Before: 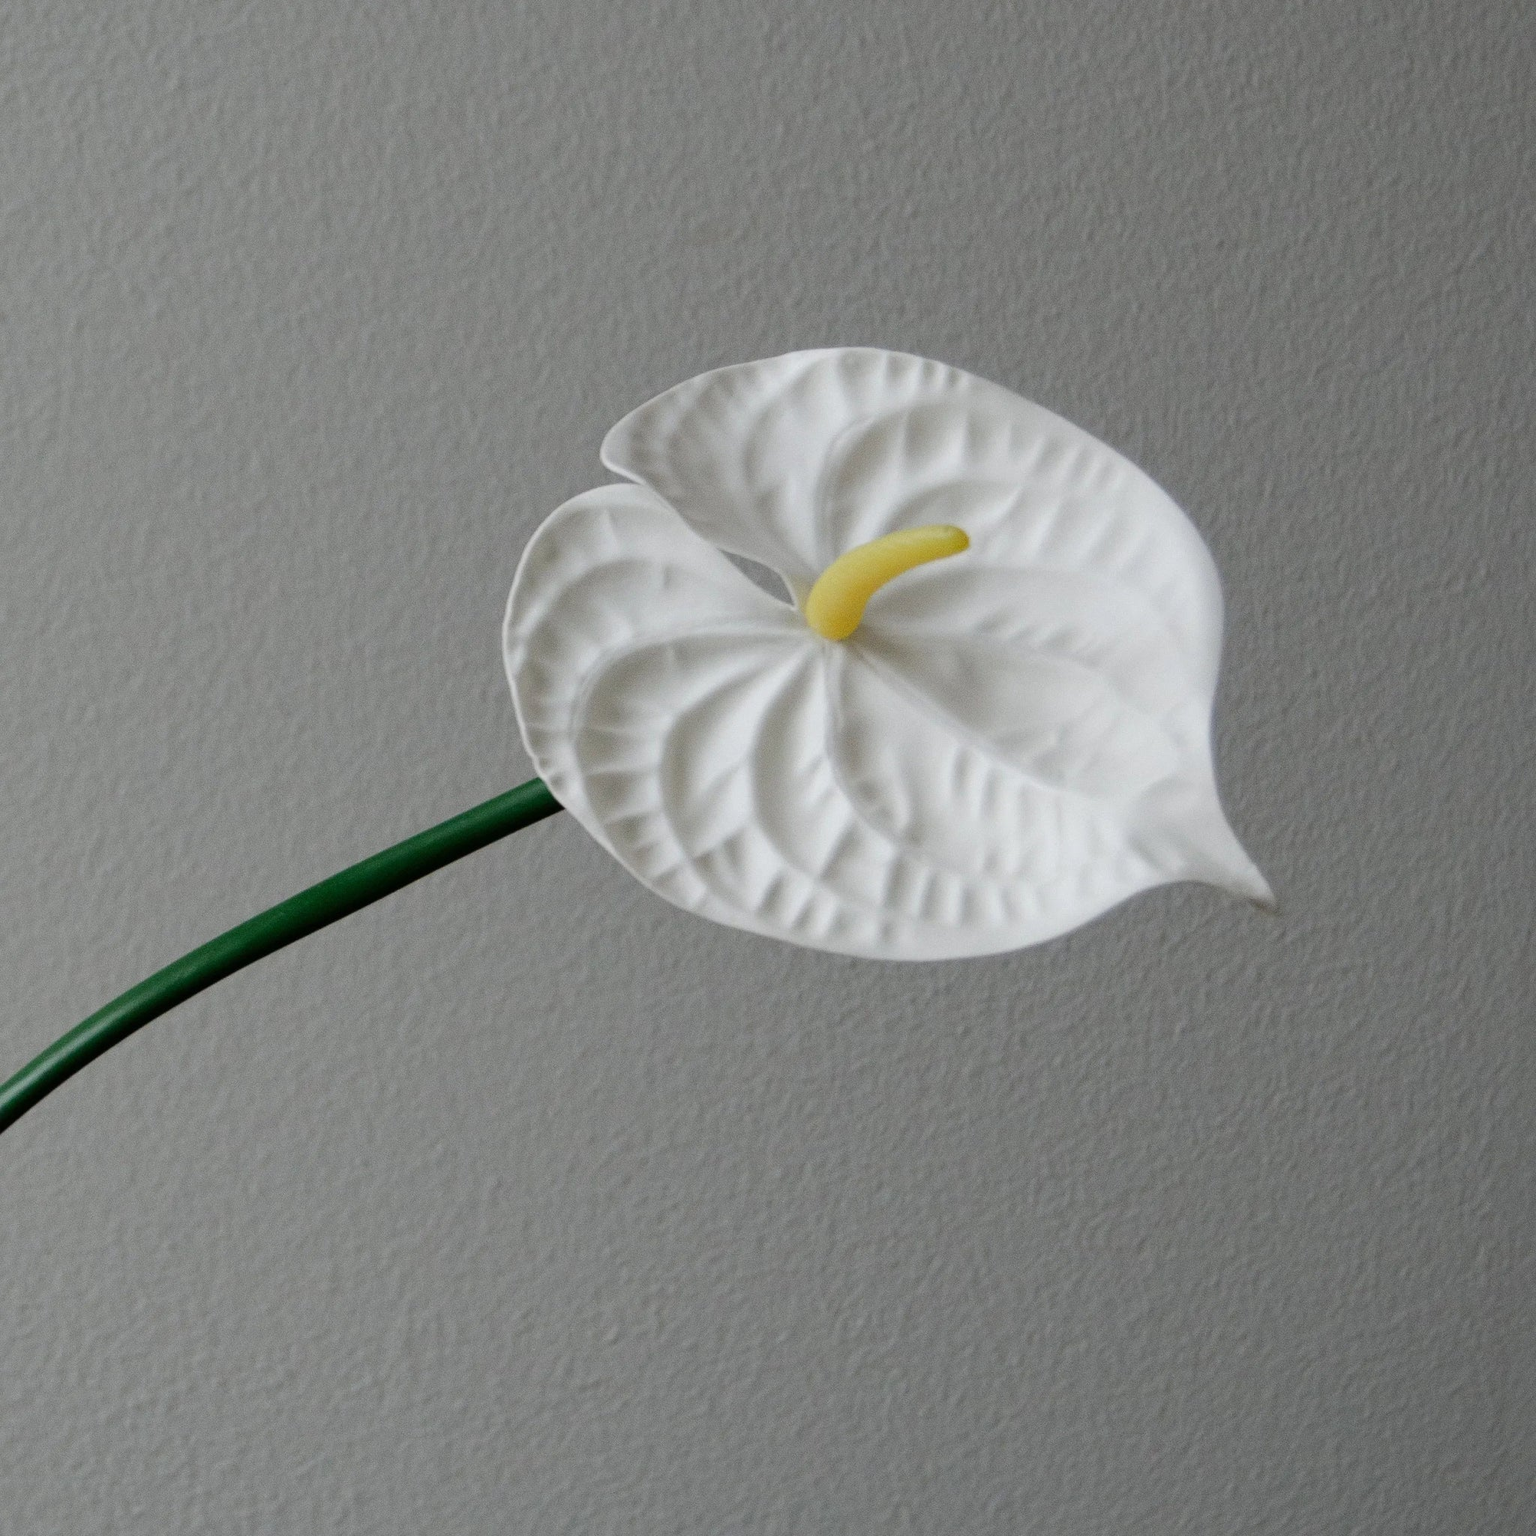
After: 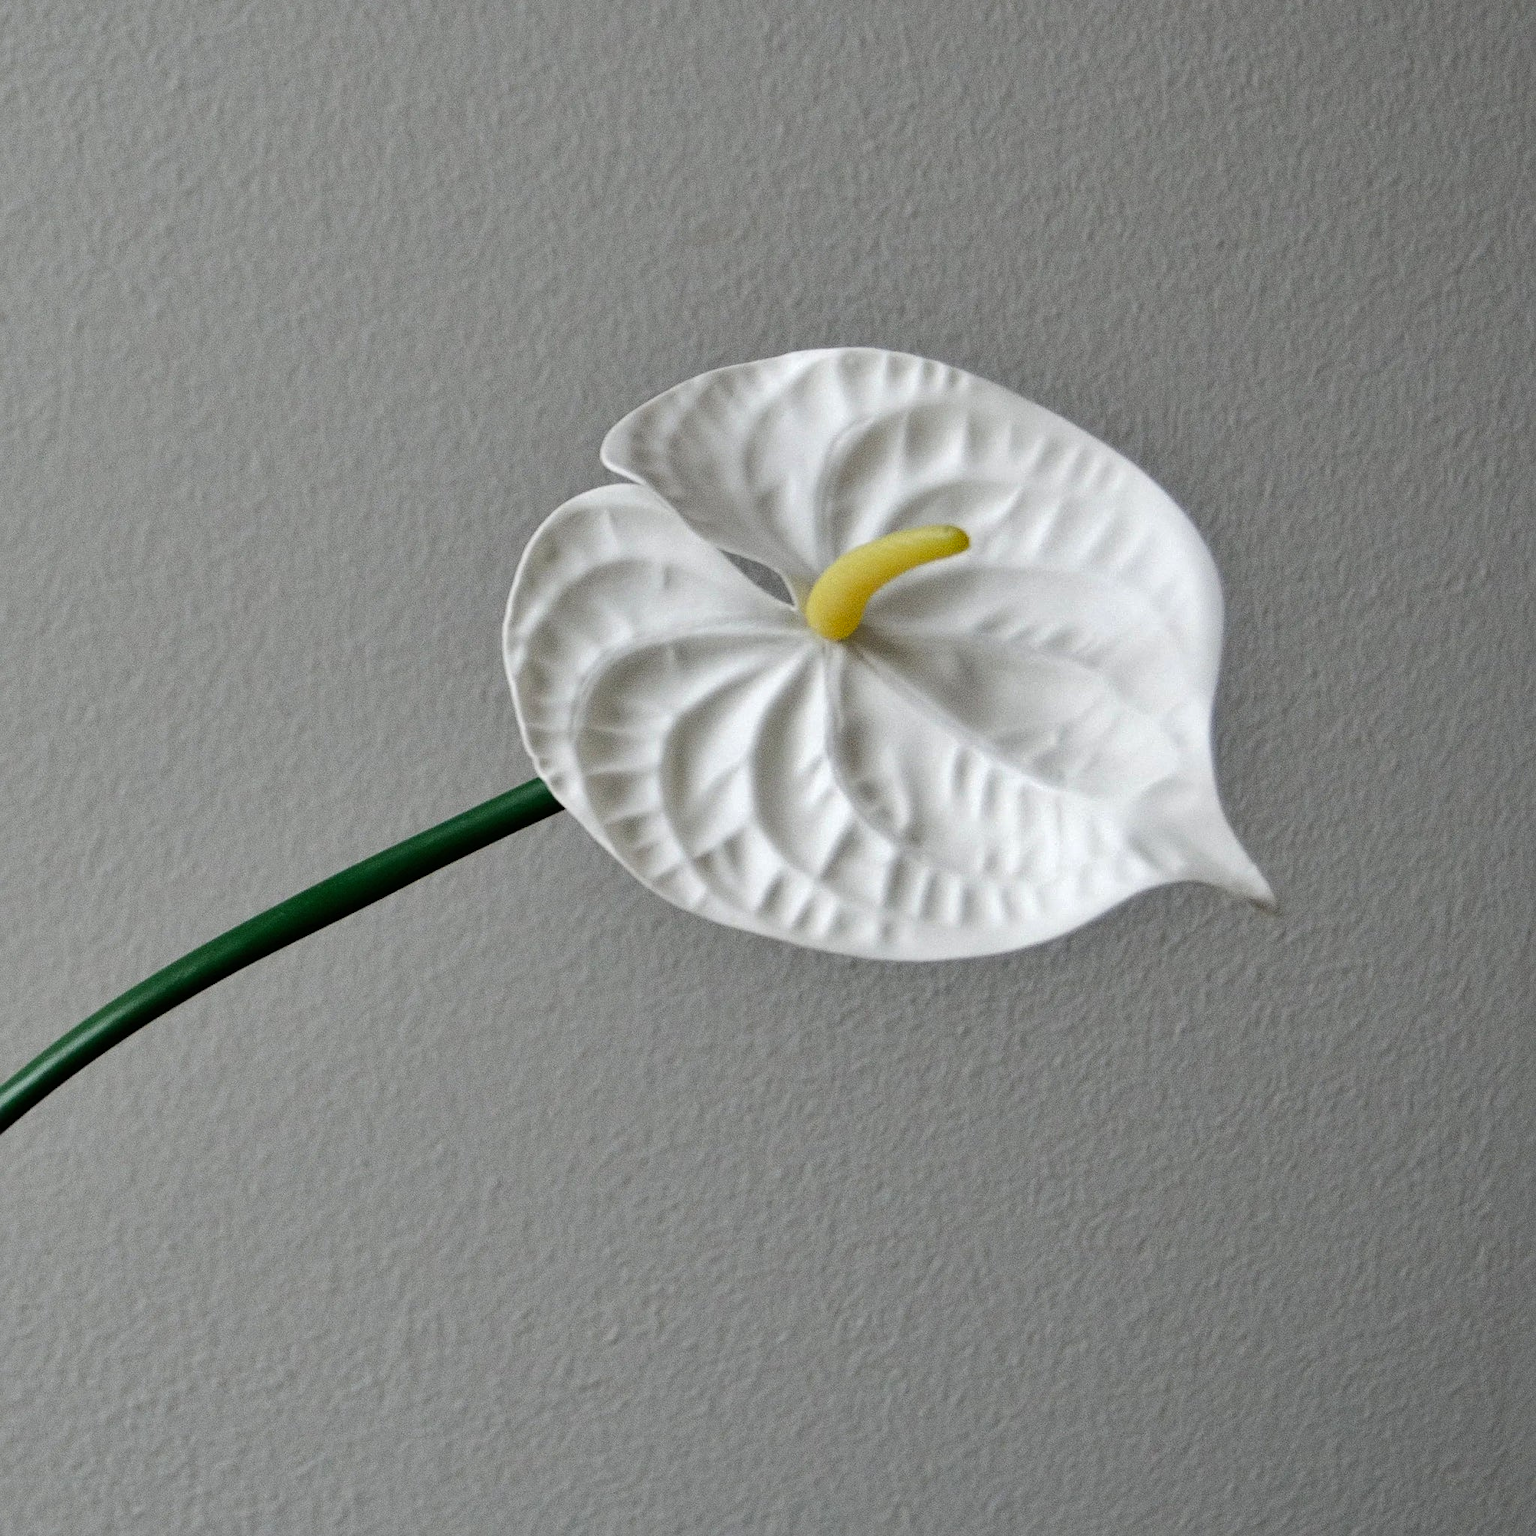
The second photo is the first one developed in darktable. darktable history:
tone equalizer: -8 EV -0.417 EV, -7 EV -0.389 EV, -6 EV -0.333 EV, -5 EV -0.222 EV, -3 EV 0.222 EV, -2 EV 0.333 EV, -1 EV 0.389 EV, +0 EV 0.417 EV, edges refinement/feathering 500, mask exposure compensation -1.57 EV, preserve details no
shadows and highlights: shadows 53, soften with gaussian
sharpen: amount 0.2
